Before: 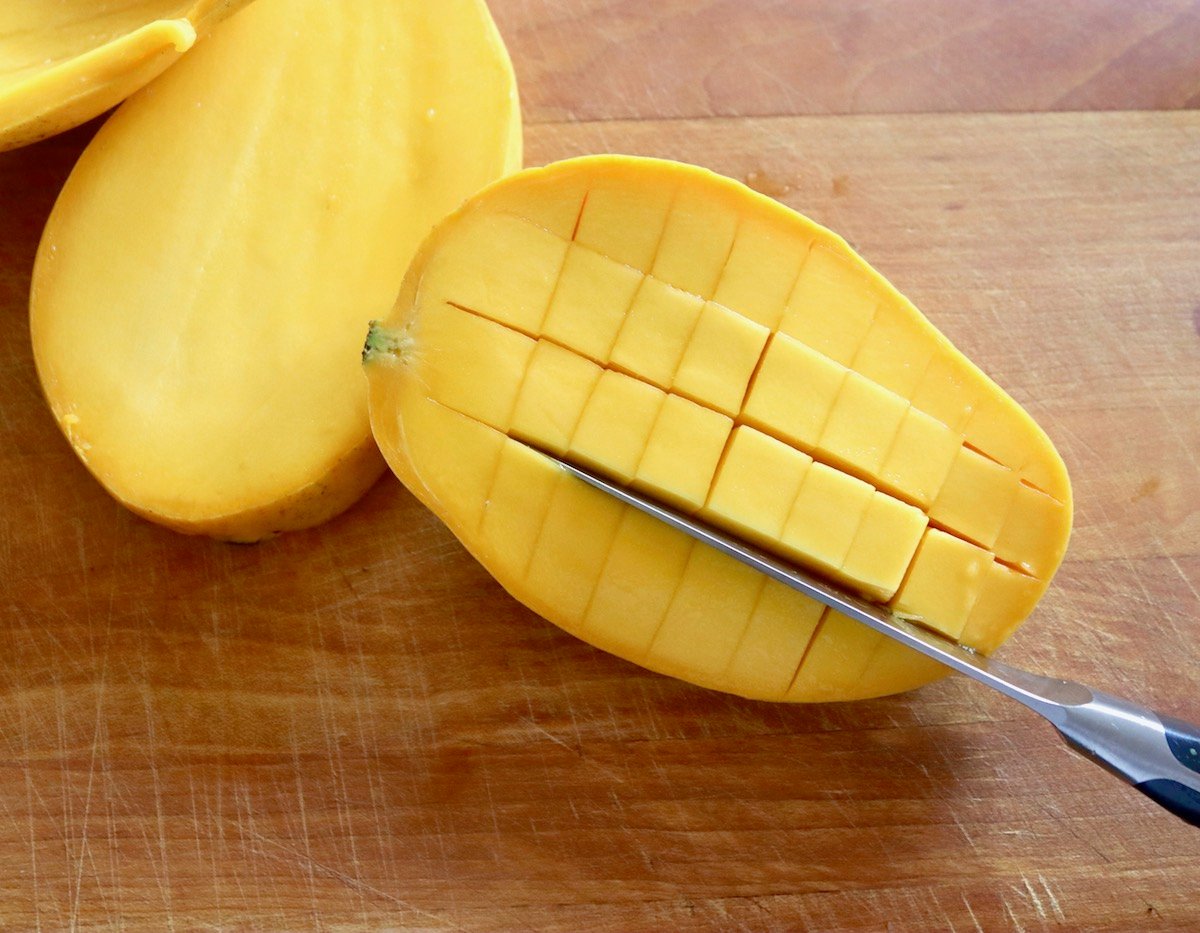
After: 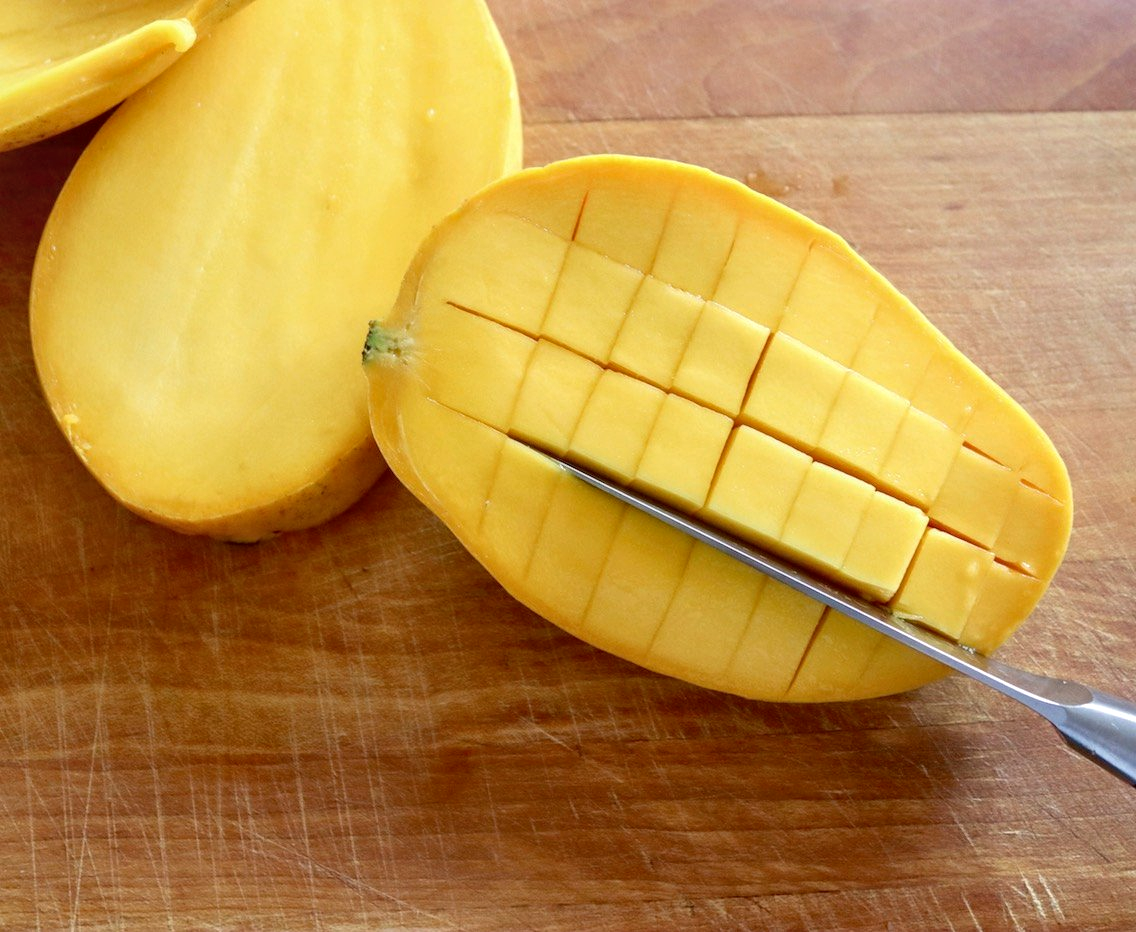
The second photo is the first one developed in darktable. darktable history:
local contrast: on, module defaults
crop and rotate: left 0%, right 5.282%
